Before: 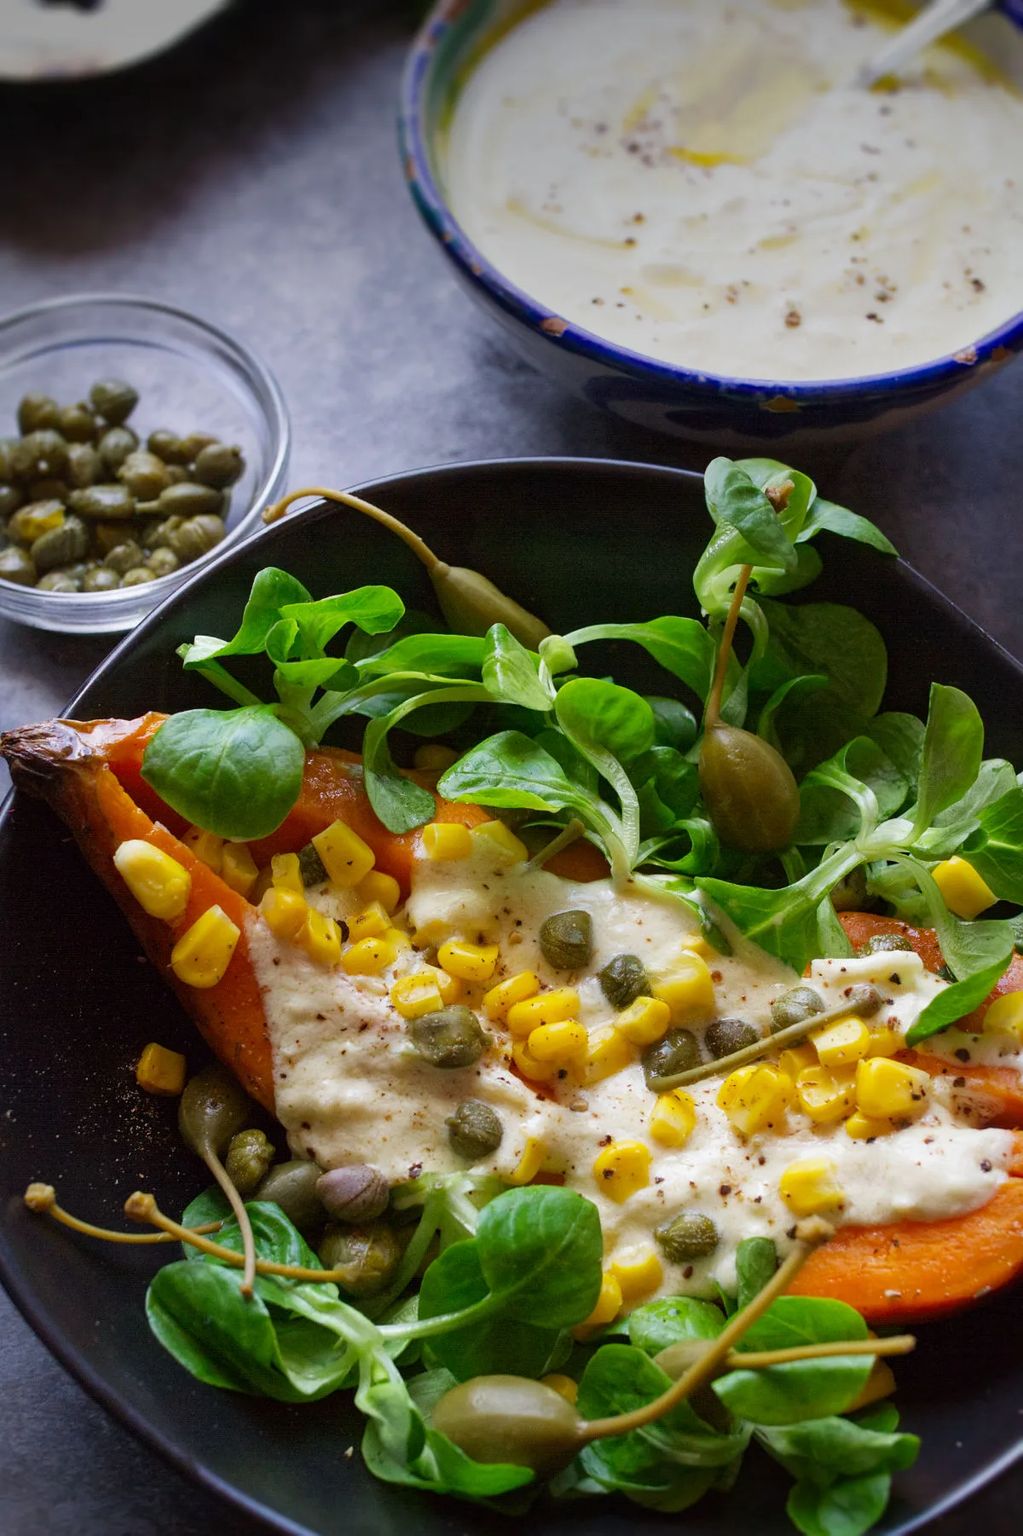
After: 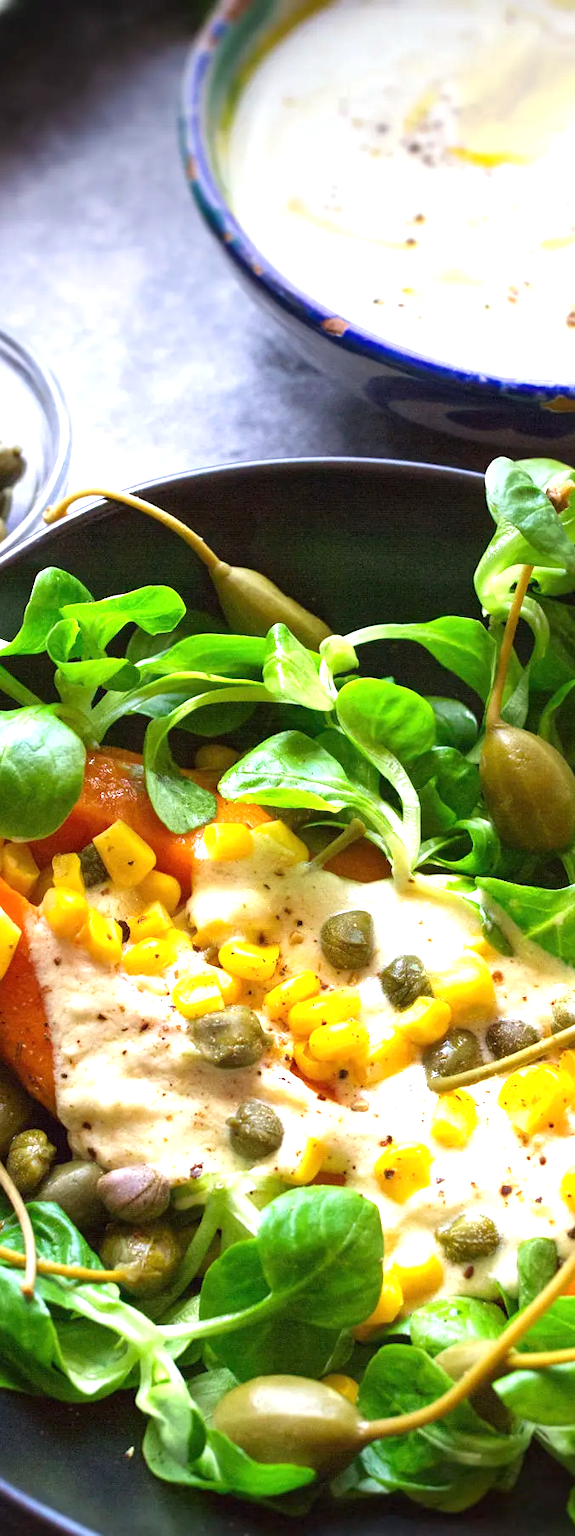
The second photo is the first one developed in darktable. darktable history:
crop: left 21.496%, right 22.254%
exposure: black level correction 0, exposure 1.35 EV, compensate exposure bias true, compensate highlight preservation false
